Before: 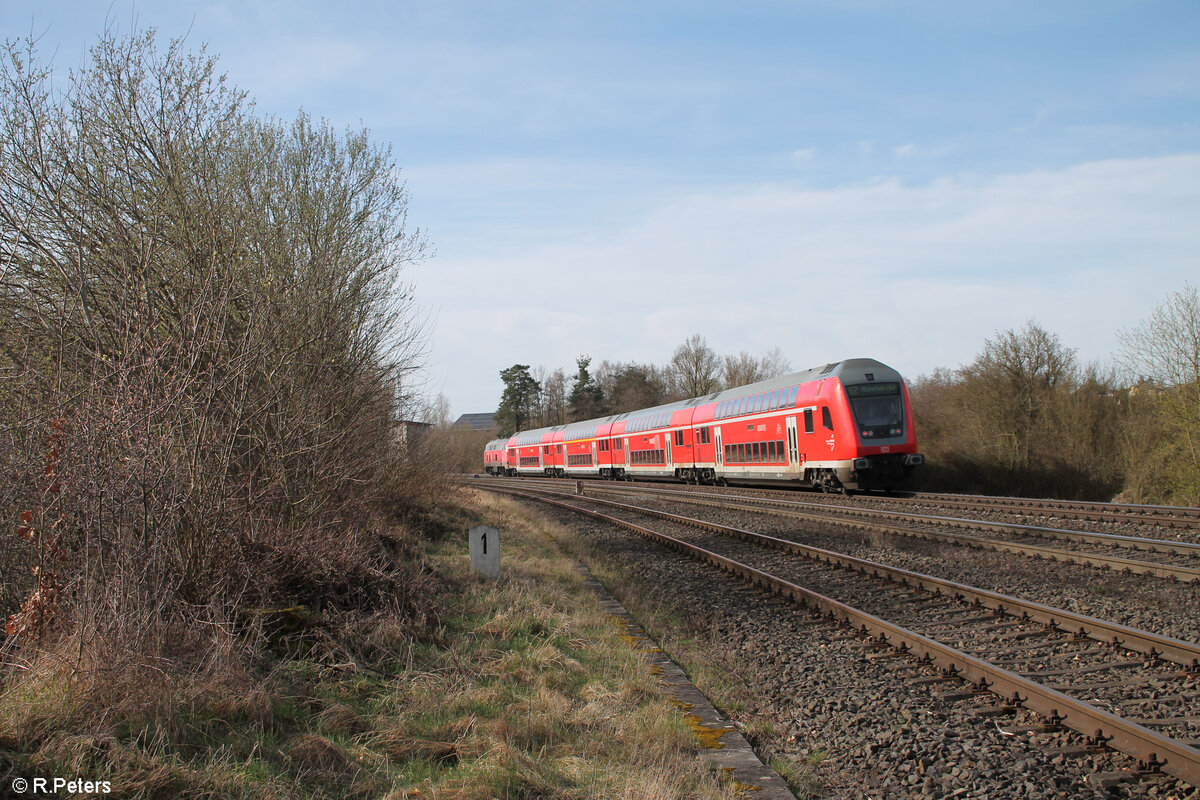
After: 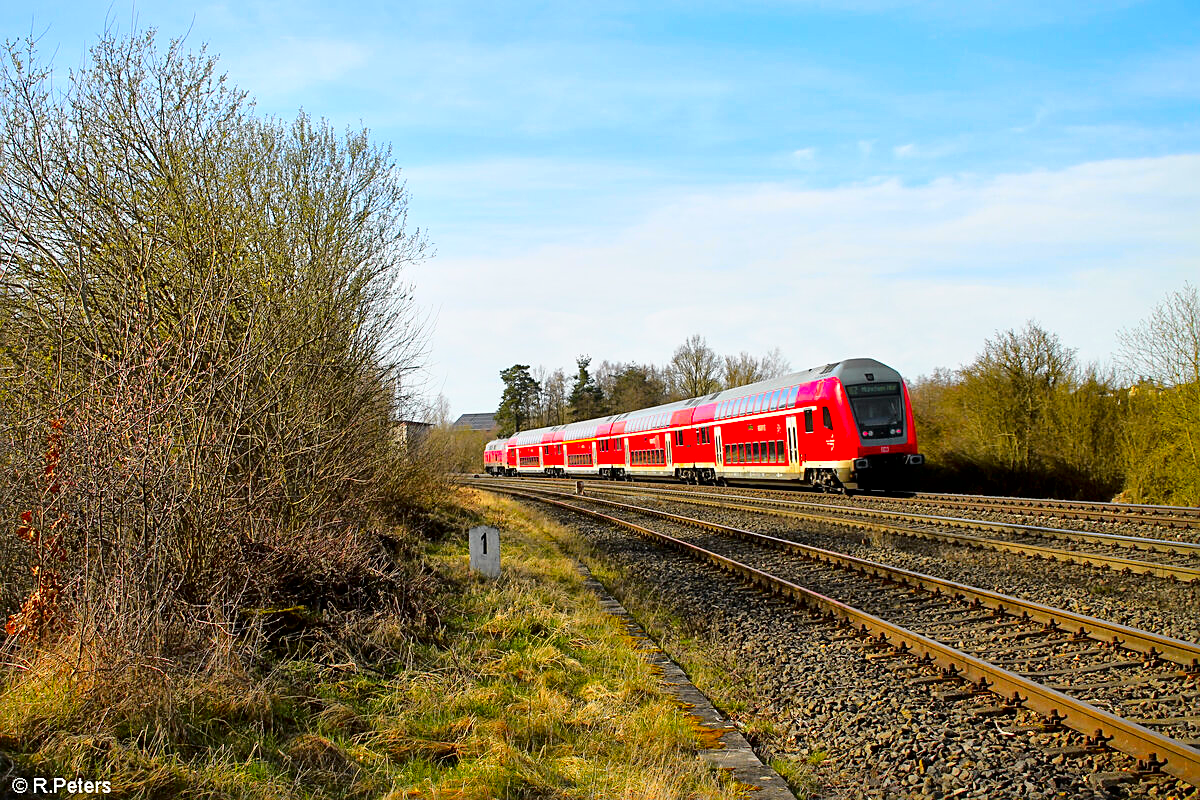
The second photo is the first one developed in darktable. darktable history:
sharpen: on, module defaults
white balance: emerald 1
color correction: saturation 2.15
local contrast: mode bilateral grid, contrast 50, coarseness 50, detail 150%, midtone range 0.2
tone curve: curves: ch0 [(0, 0.013) (0.129, 0.1) (0.327, 0.382) (0.489, 0.573) (0.66, 0.748) (0.858, 0.926) (1, 0.977)]; ch1 [(0, 0) (0.353, 0.344) (0.45, 0.46) (0.498, 0.498) (0.521, 0.512) (0.563, 0.559) (0.592, 0.578) (0.647, 0.657) (1, 1)]; ch2 [(0, 0) (0.333, 0.346) (0.375, 0.375) (0.424, 0.43) (0.476, 0.492) (0.502, 0.502) (0.524, 0.531) (0.579, 0.61) (0.612, 0.644) (0.66, 0.715) (1, 1)], color space Lab, independent channels, preserve colors none
